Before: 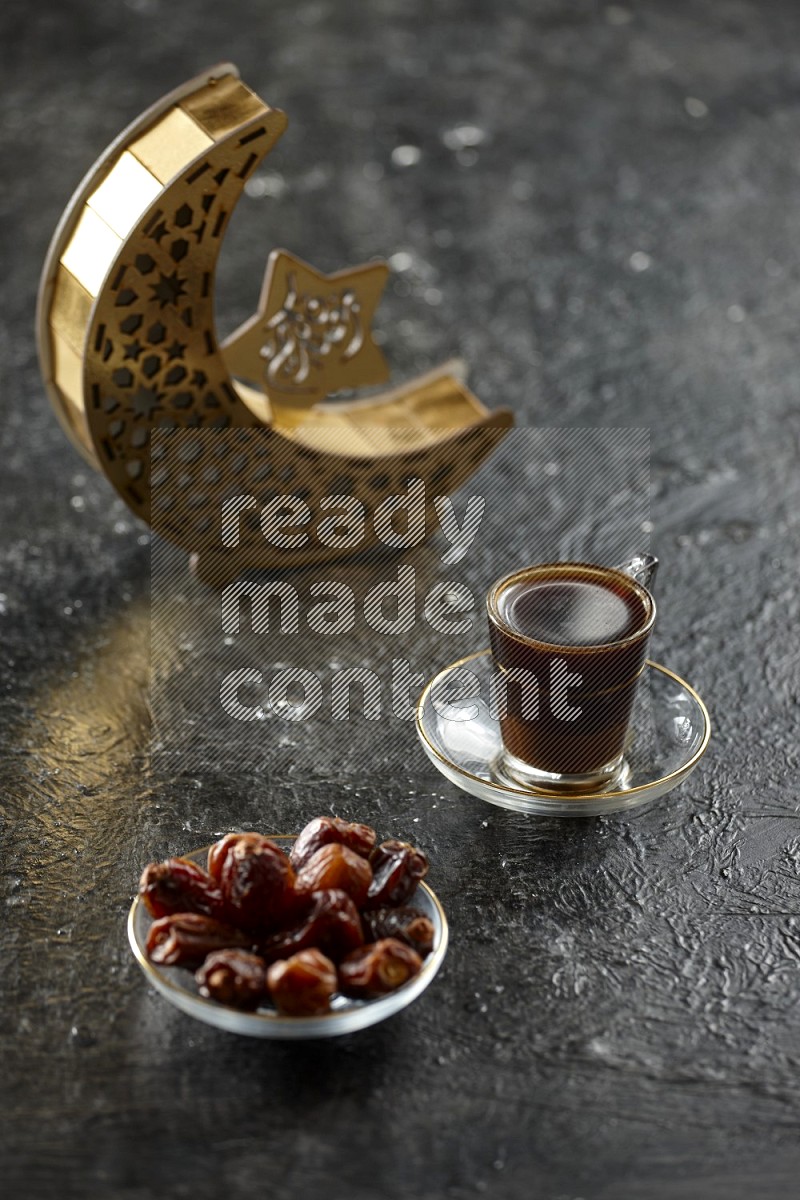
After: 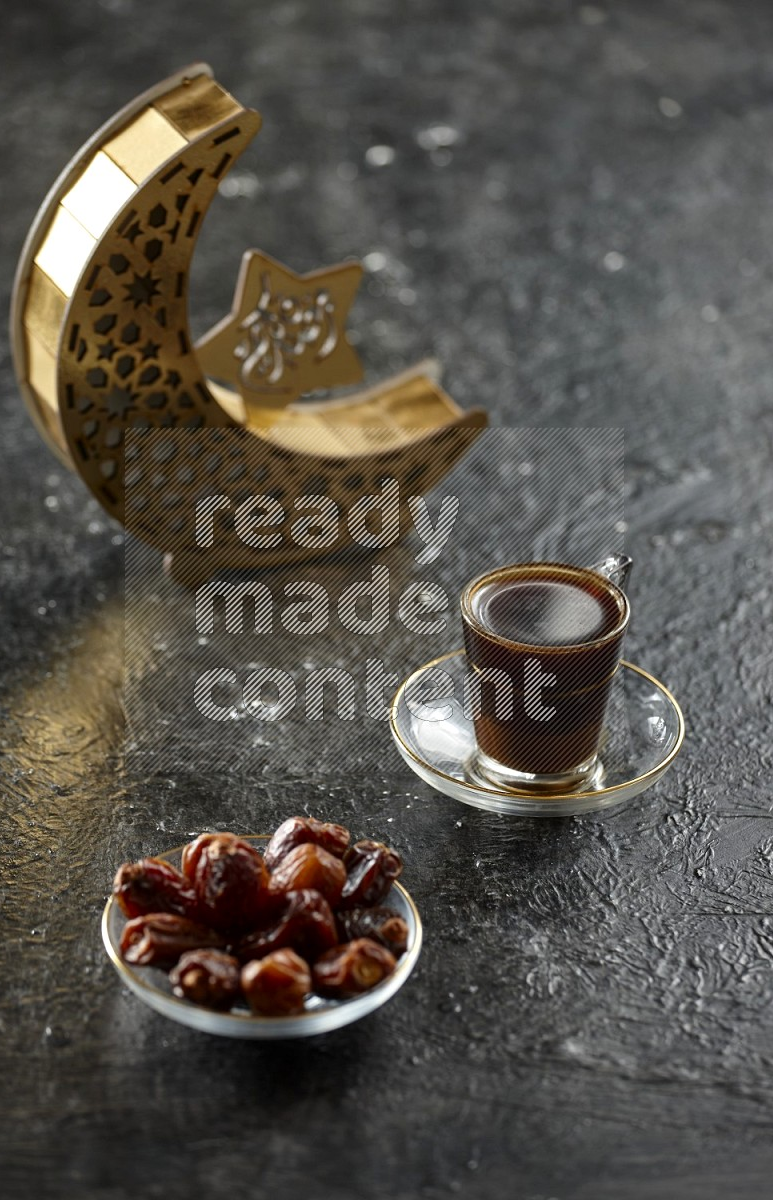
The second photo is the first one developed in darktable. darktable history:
crop and rotate: left 3.31%
